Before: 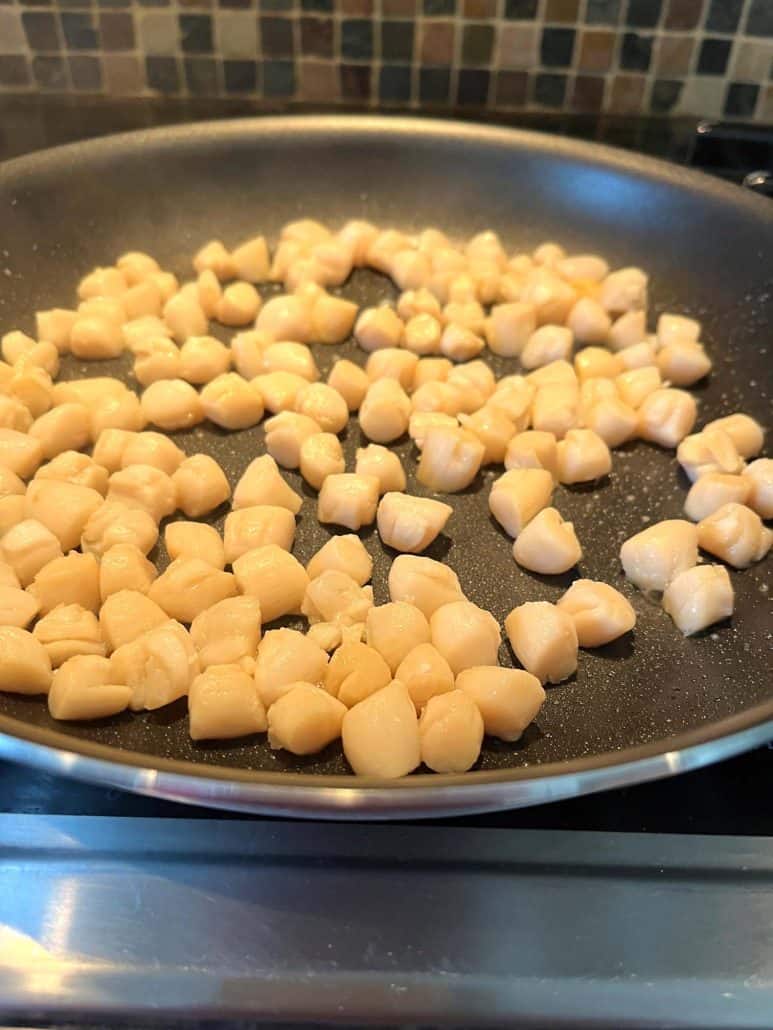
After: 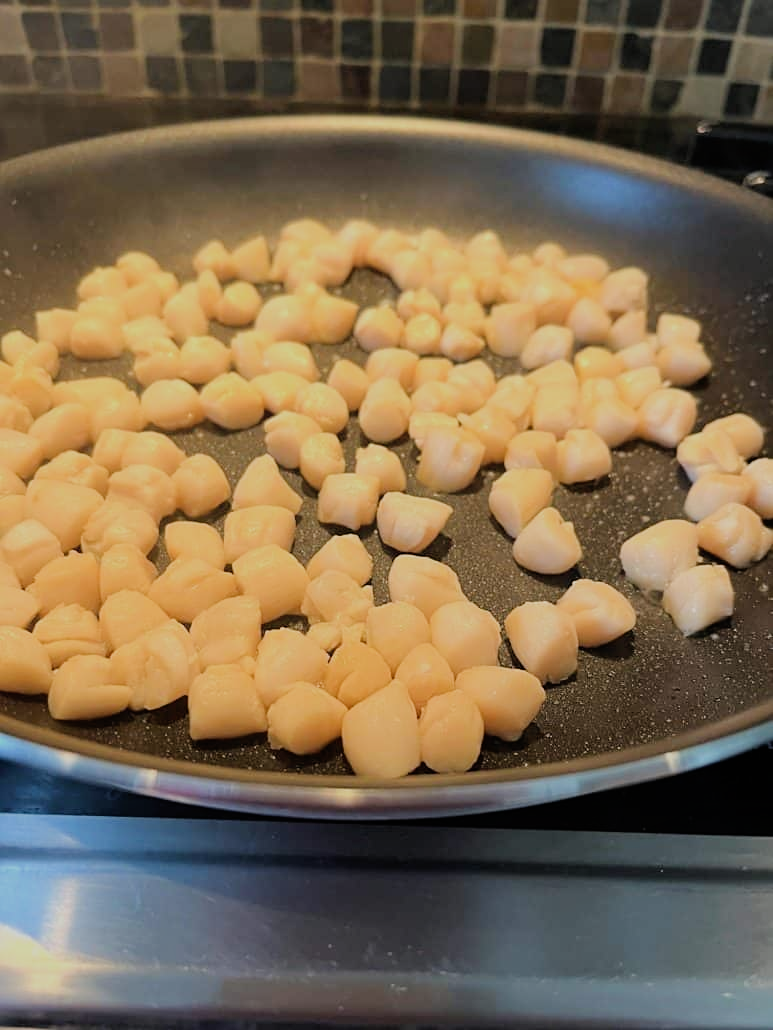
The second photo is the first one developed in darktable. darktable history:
filmic rgb: black relative exposure -7.65 EV, white relative exposure 4.56 EV, hardness 3.61
contrast equalizer: octaves 7, y [[0.6 ×6], [0.55 ×6], [0 ×6], [0 ×6], [0 ×6]], mix -0.3
sharpen: amount 0.2
